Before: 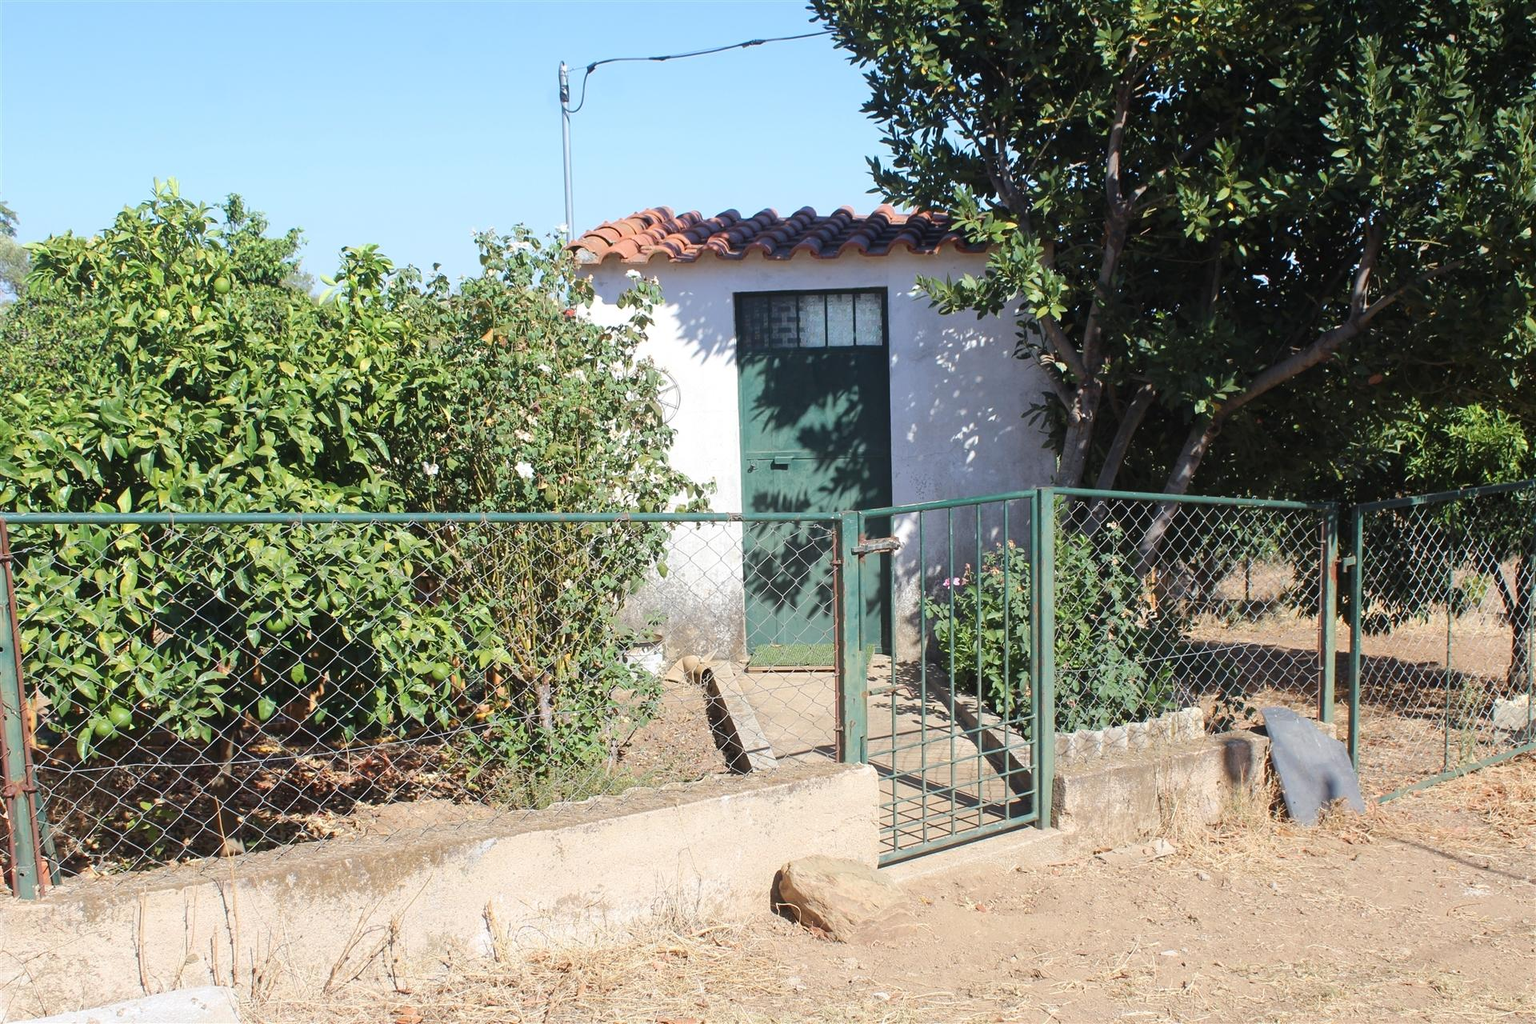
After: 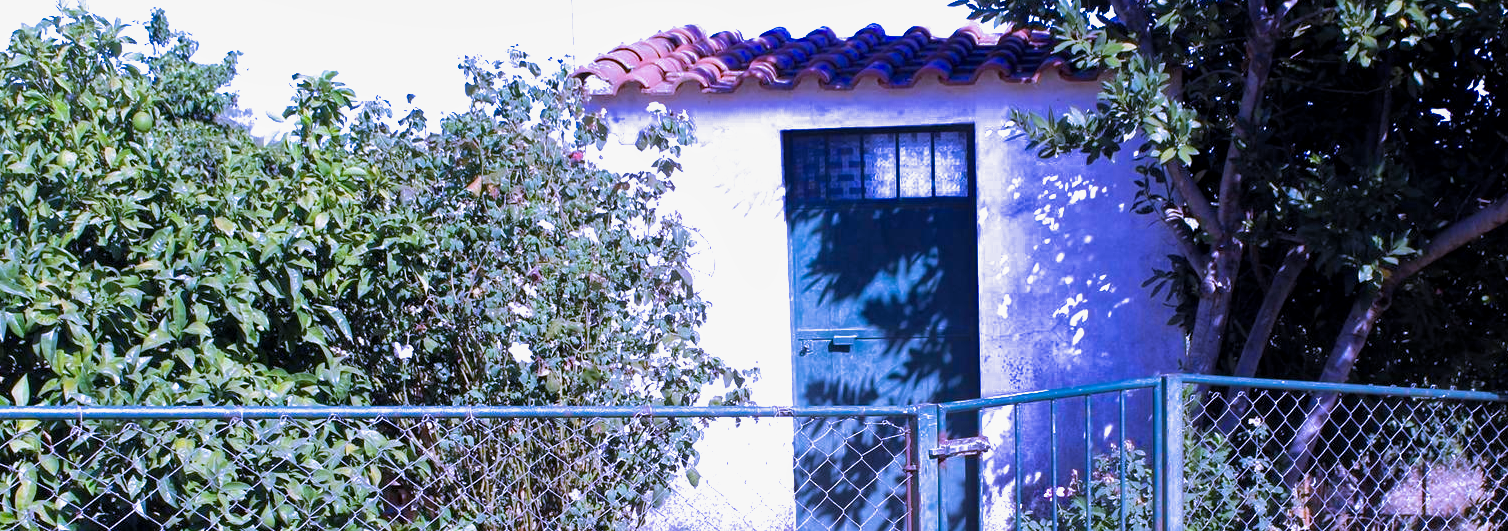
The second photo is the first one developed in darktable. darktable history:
local contrast: highlights 100%, shadows 100%, detail 120%, midtone range 0.2
crop: left 7.036%, top 18.398%, right 14.379%, bottom 40.043%
shadows and highlights: shadows 25, white point adjustment -3, highlights -30
white balance: red 0.98, blue 1.61
filmic rgb: black relative exposure -12 EV, white relative exposure 2.8 EV, threshold 3 EV, target black luminance 0%, hardness 8.06, latitude 70.41%, contrast 1.14, highlights saturation mix 10%, shadows ↔ highlights balance -0.388%, color science v4 (2020), iterations of high-quality reconstruction 10, contrast in shadows soft, contrast in highlights soft, enable highlight reconstruction true
